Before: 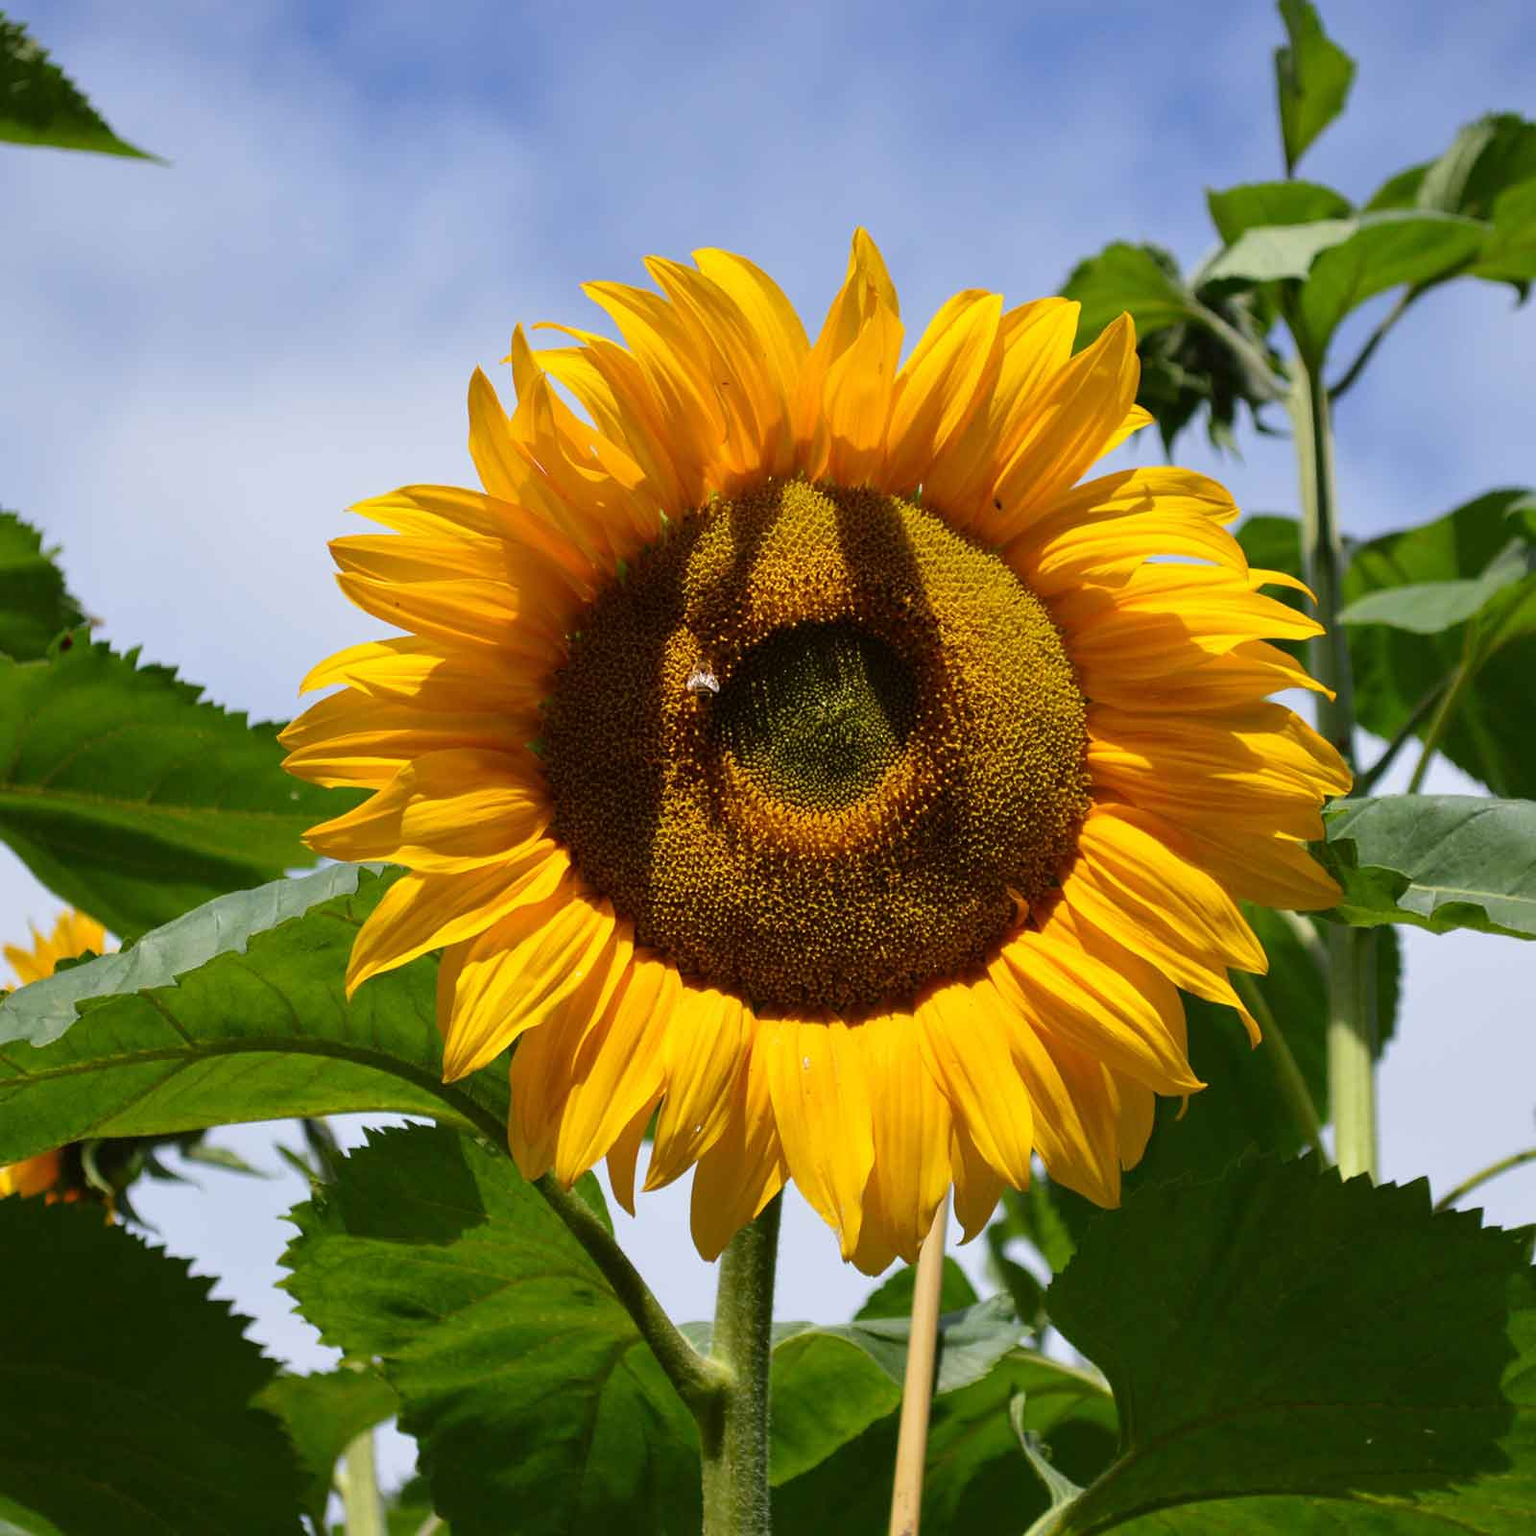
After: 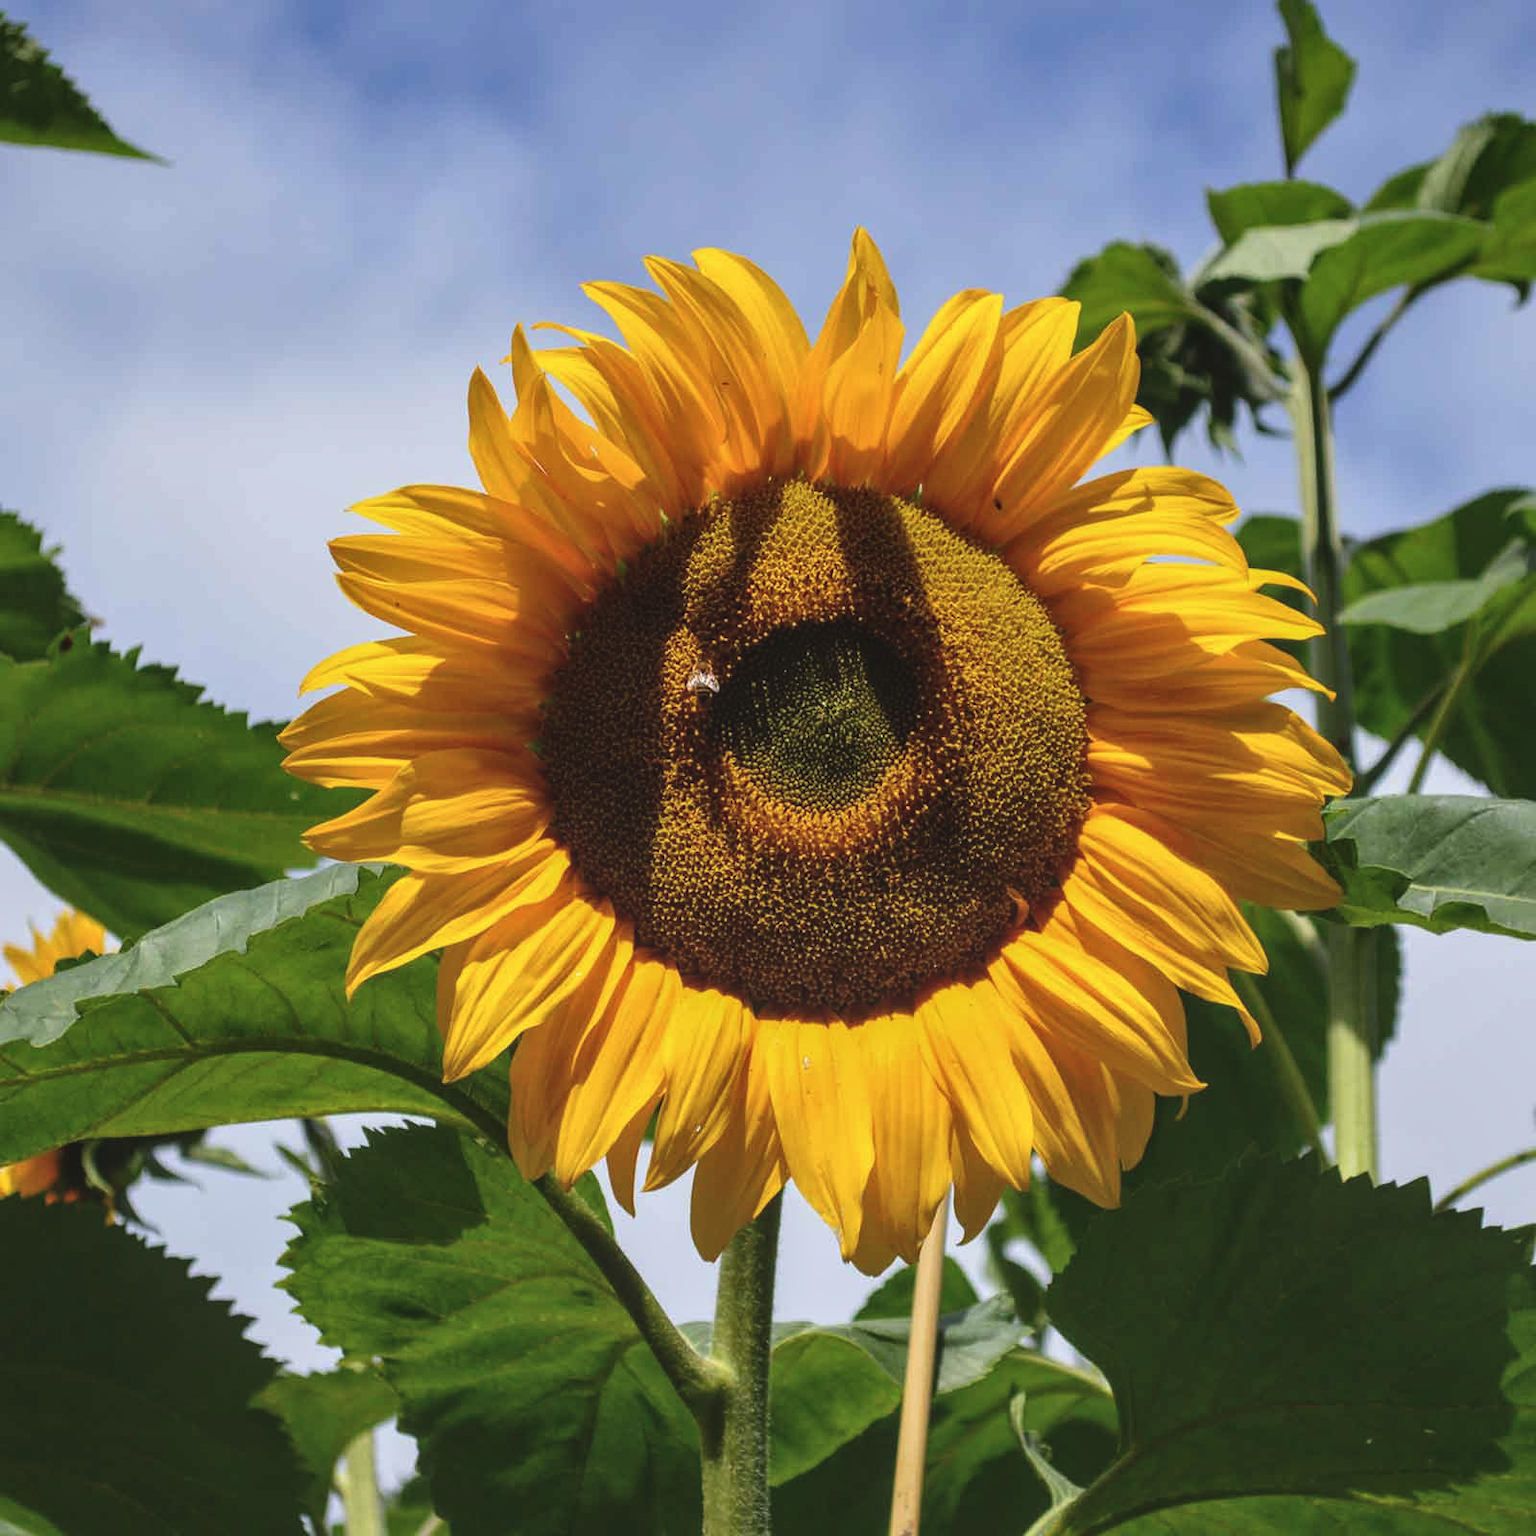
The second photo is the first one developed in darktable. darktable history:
local contrast: detail 130%
exposure: black level correction -0.013, exposure -0.185 EV, compensate highlight preservation false
